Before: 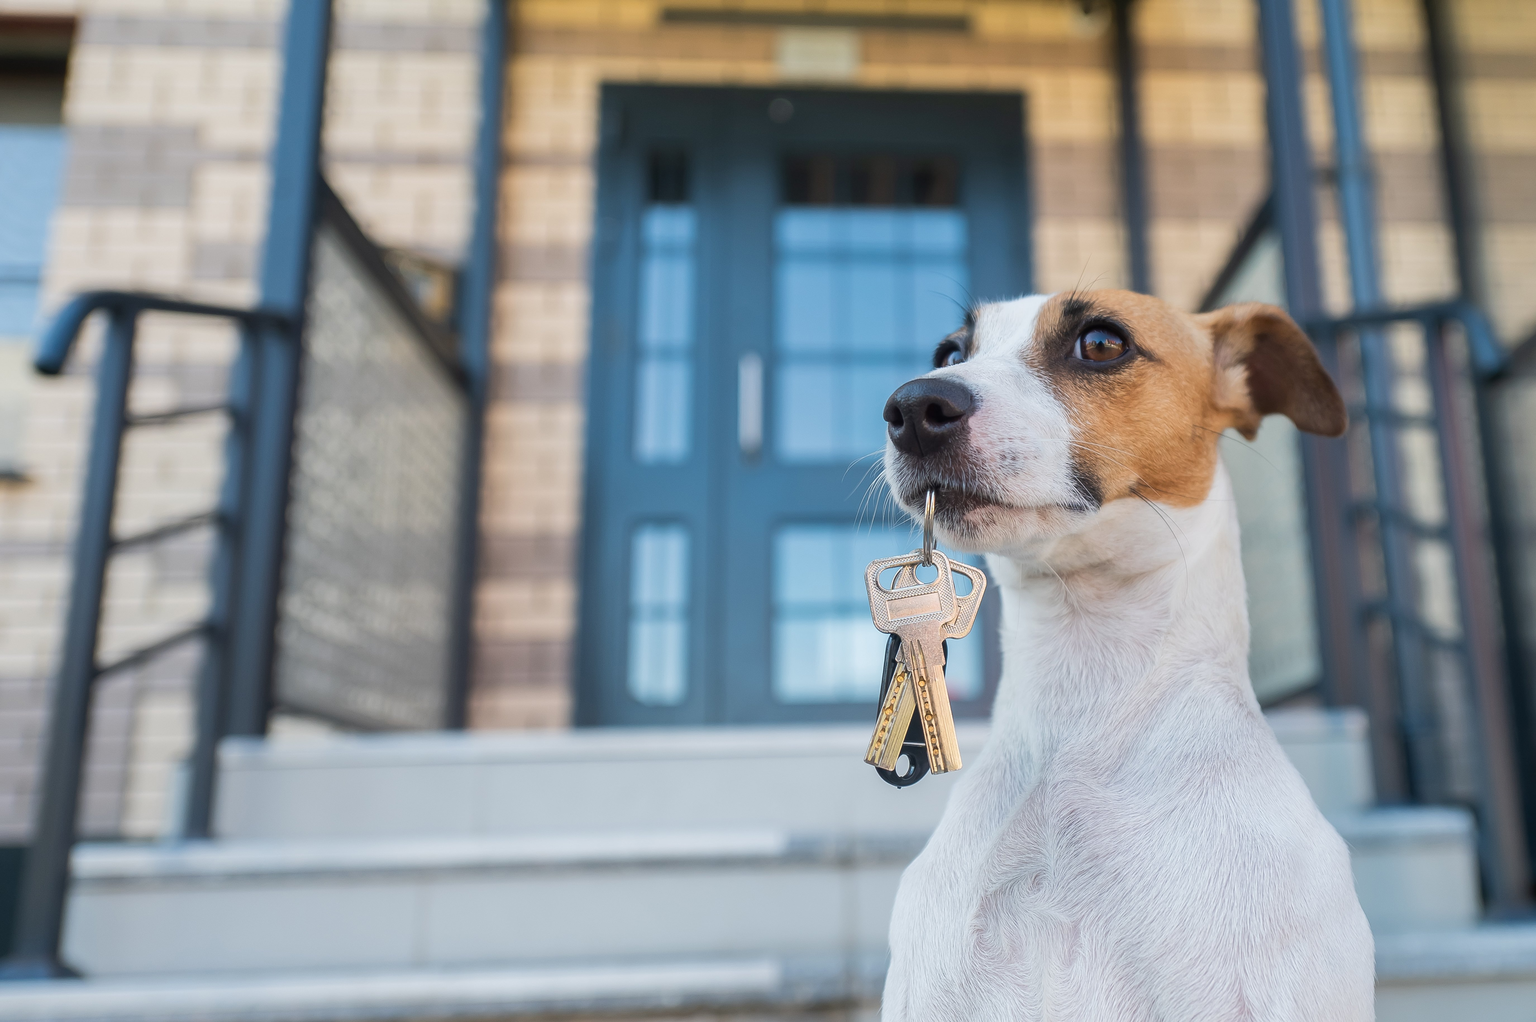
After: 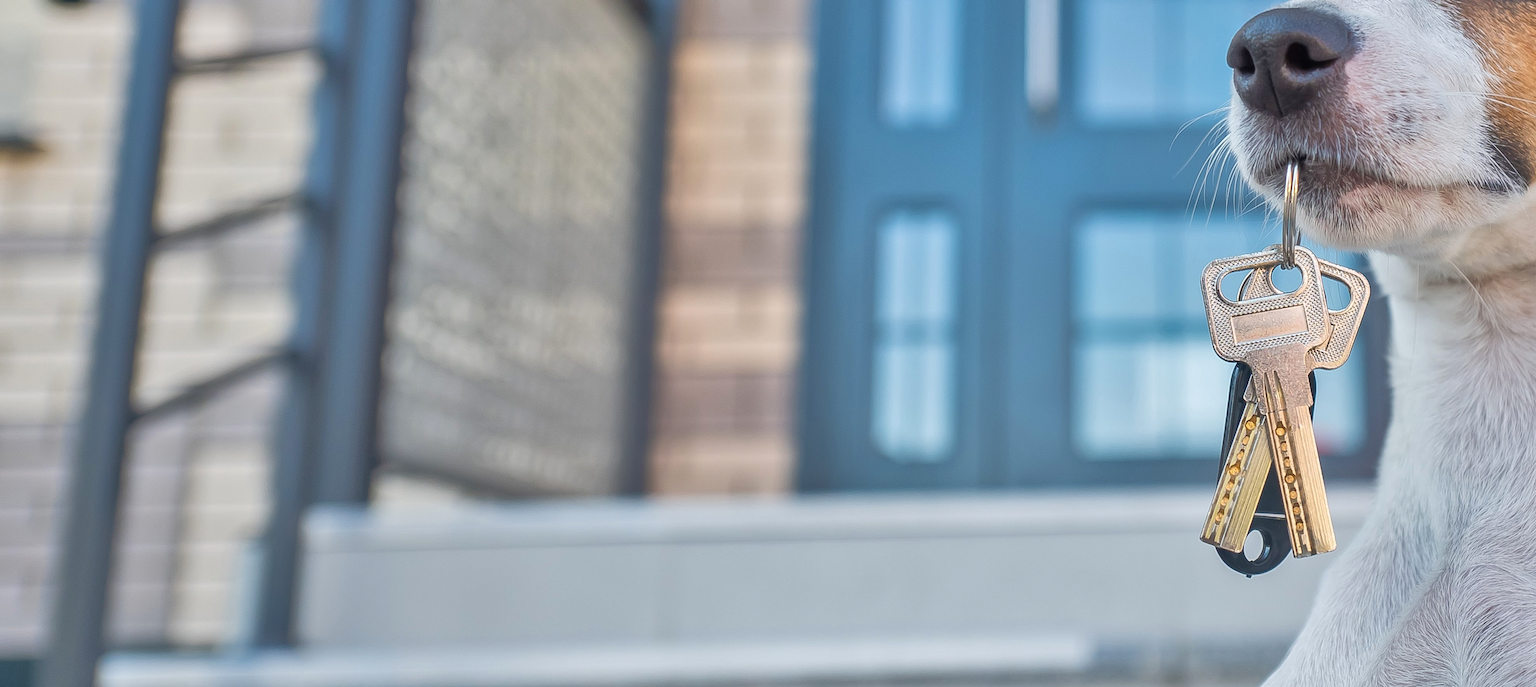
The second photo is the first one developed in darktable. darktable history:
tone equalizer: -7 EV 0.15 EV, -6 EV 0.6 EV, -5 EV 1.15 EV, -4 EV 1.33 EV, -3 EV 1.15 EV, -2 EV 0.6 EV, -1 EV 0.15 EV, mask exposure compensation -0.5 EV
crop: top 36.498%, right 27.964%, bottom 14.995%
shadows and highlights: soften with gaussian
